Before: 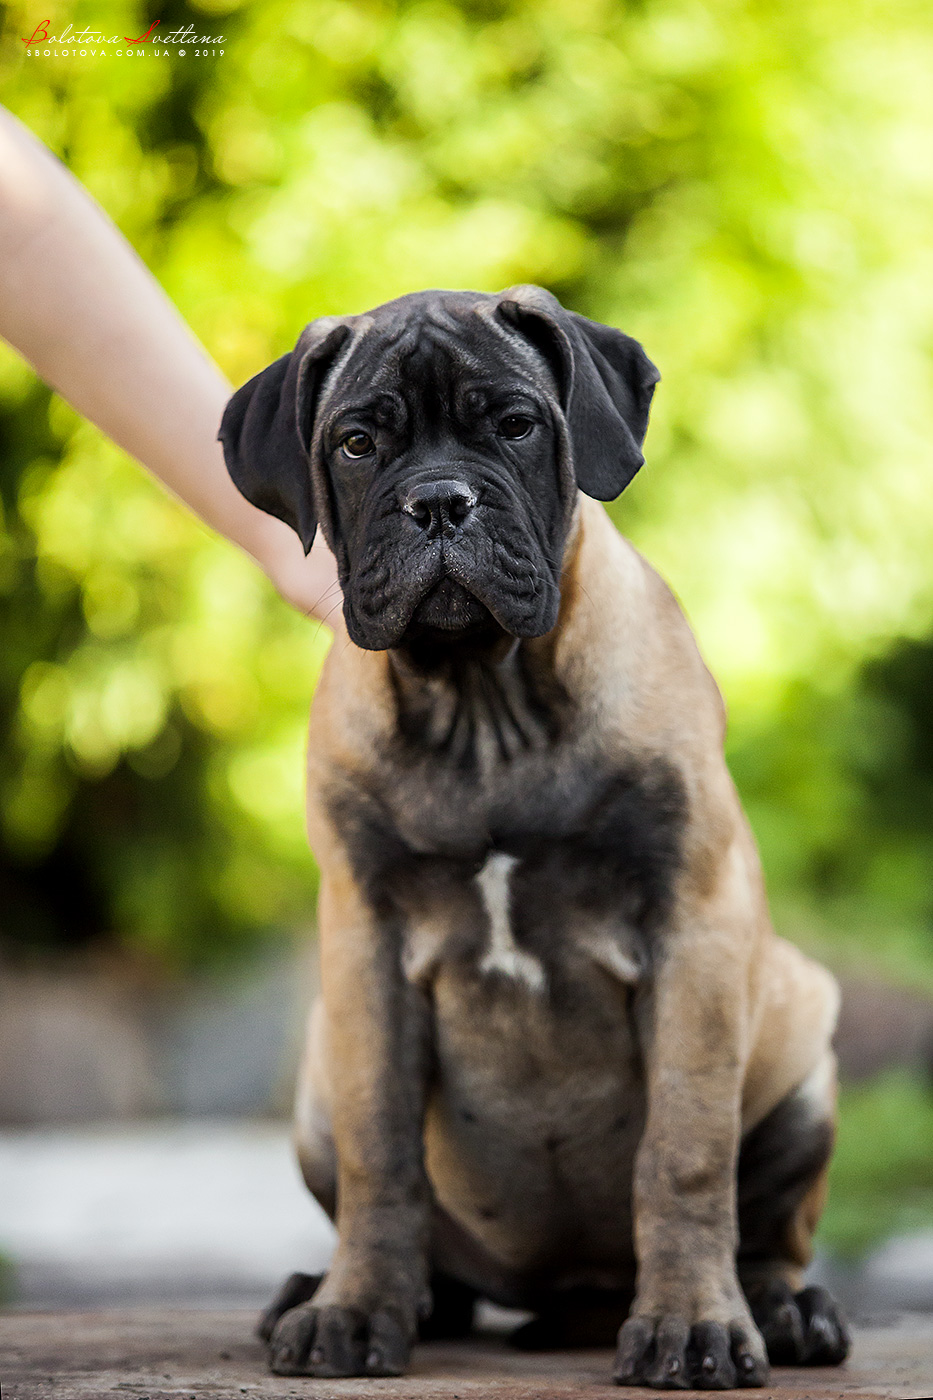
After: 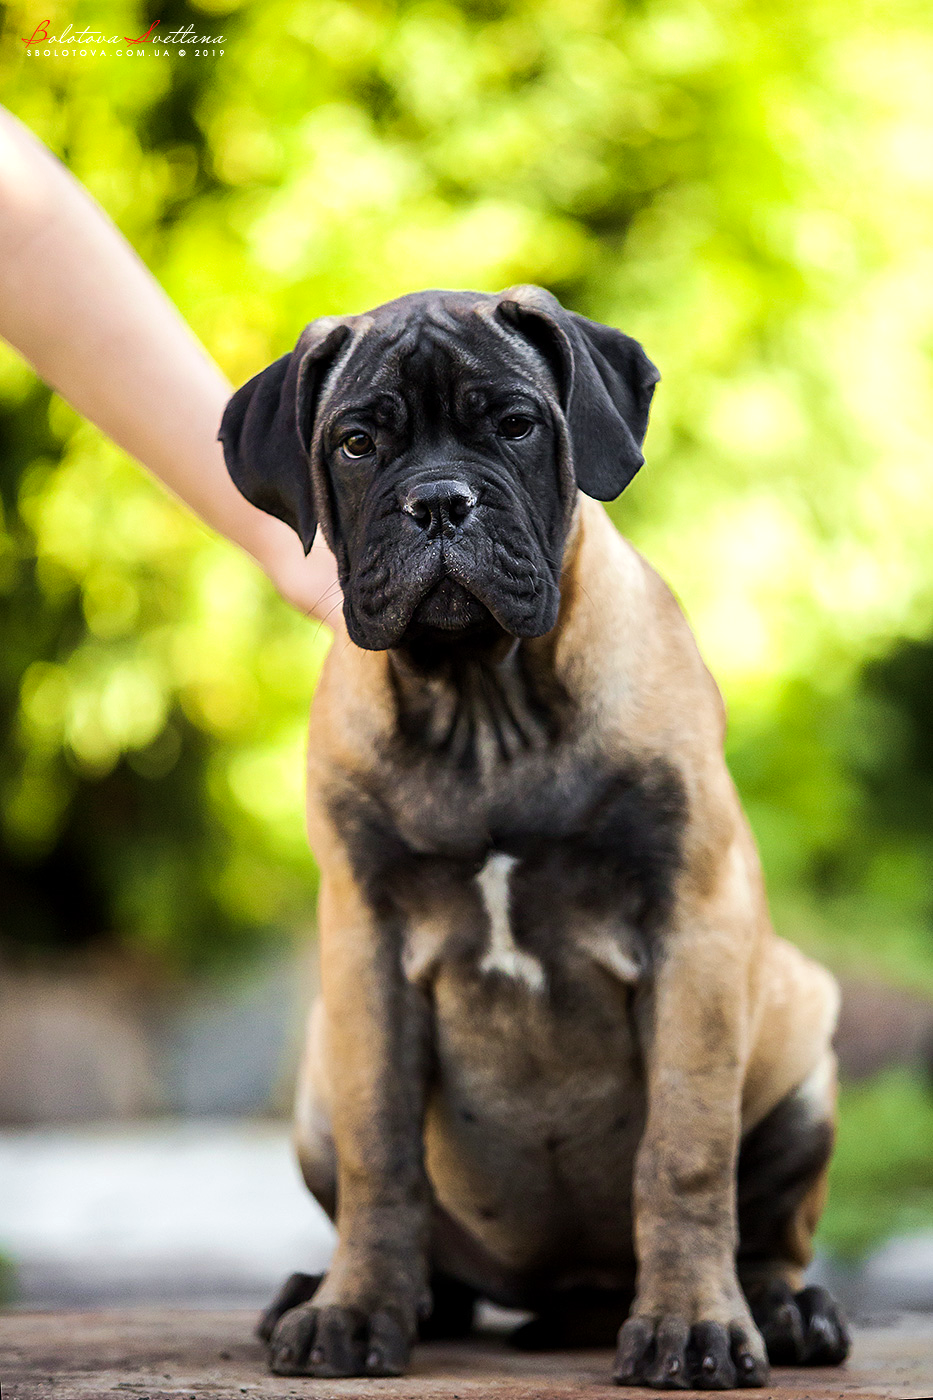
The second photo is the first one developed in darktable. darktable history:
velvia: strength 26.73%
color balance rgb: perceptual saturation grading › global saturation 0.887%, perceptual brilliance grading › highlights 6.75%, perceptual brilliance grading › mid-tones 16.222%, perceptual brilliance grading › shadows -5.546%
